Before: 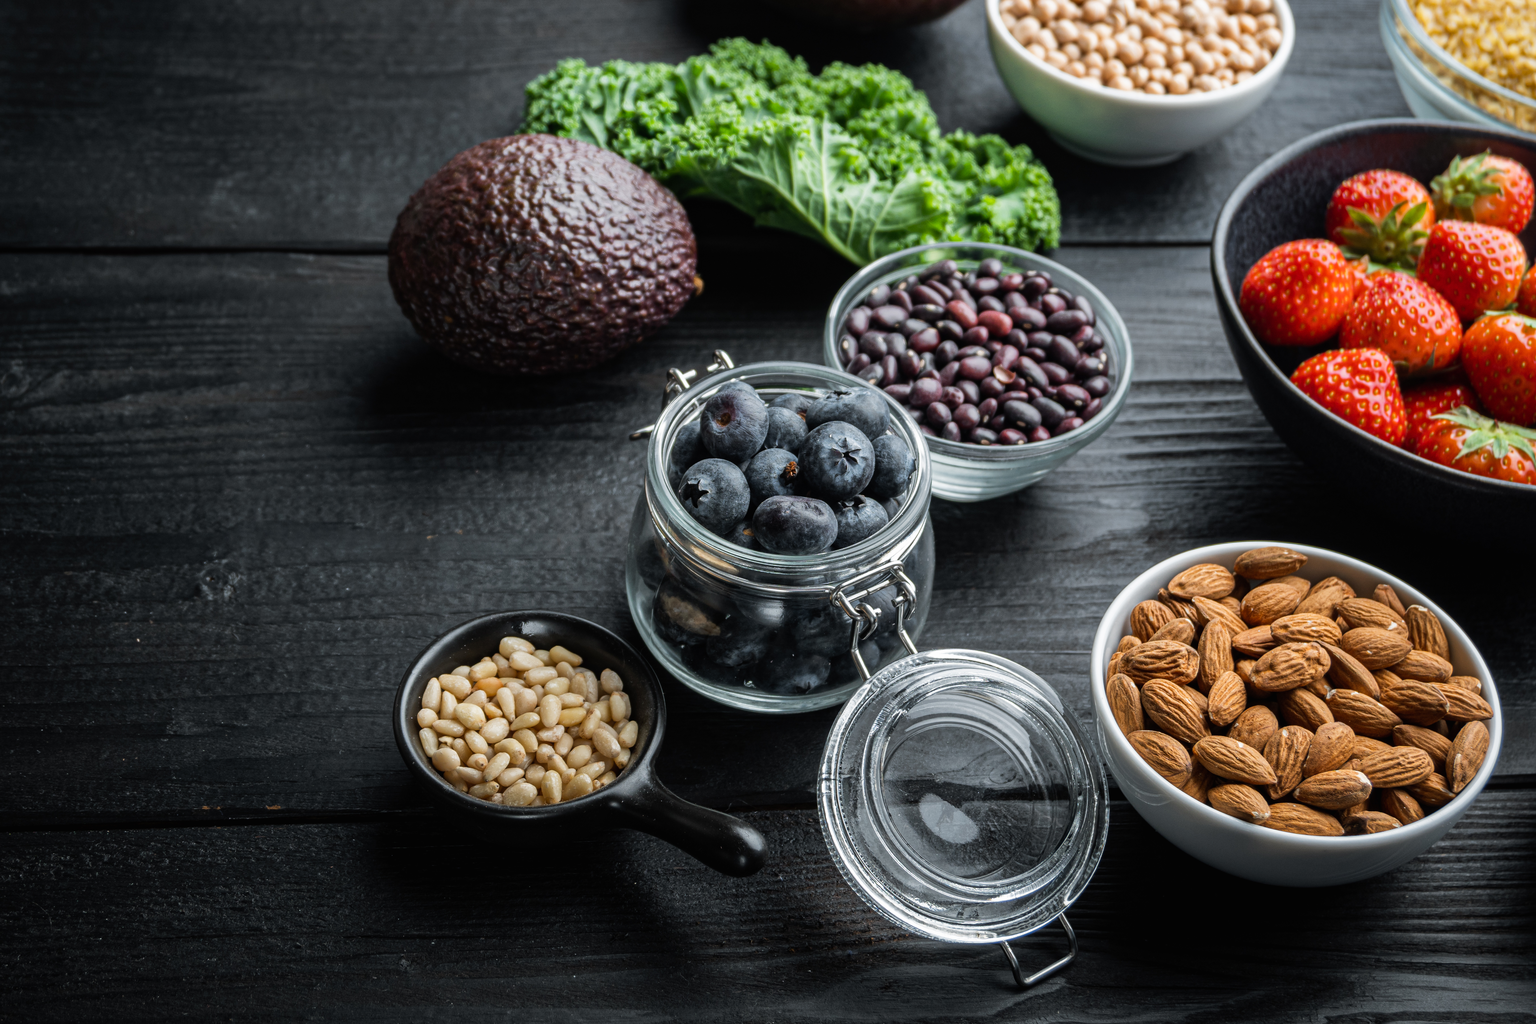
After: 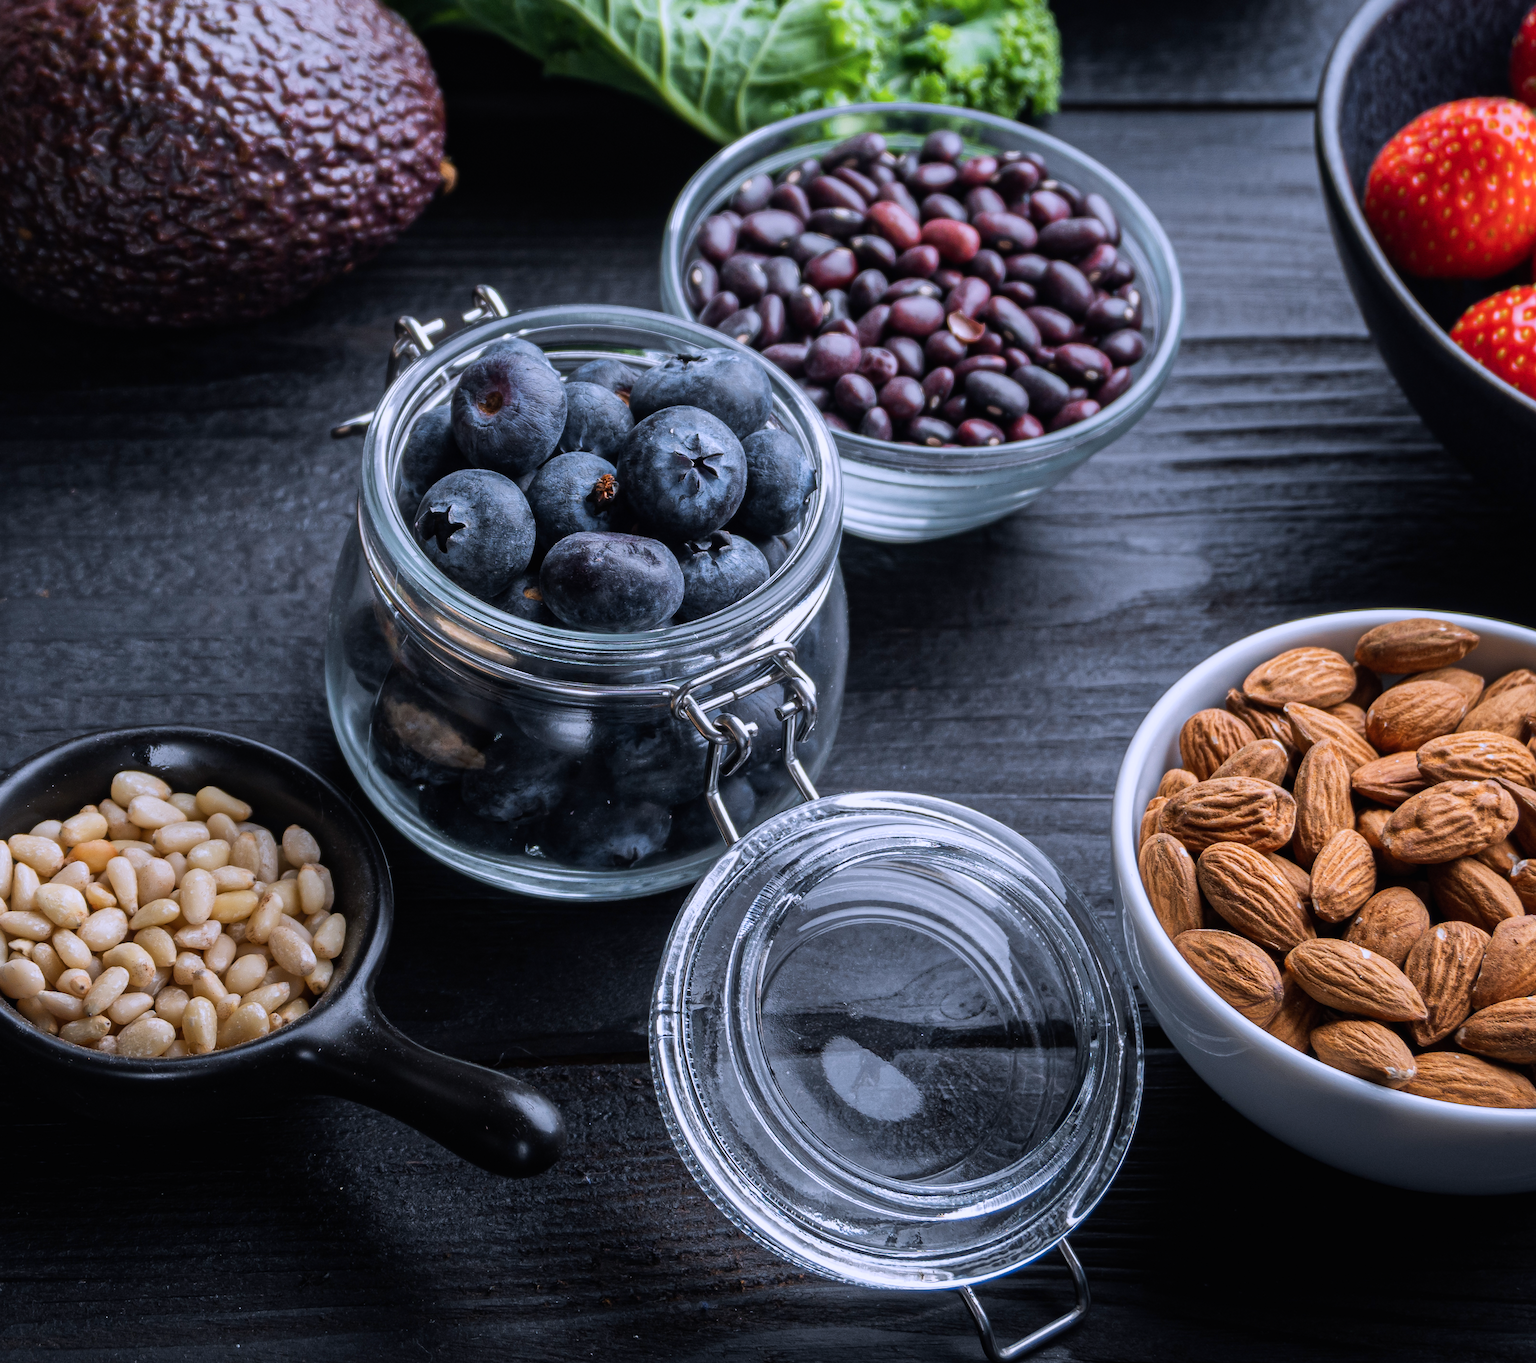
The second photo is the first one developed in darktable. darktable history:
crop and rotate: left 28.256%, top 17.734%, right 12.656%, bottom 3.573%
color calibration: output R [0.999, 0.026, -0.11, 0], output G [-0.019, 1.037, -0.099, 0], output B [0.022, -0.023, 0.902, 0], illuminant custom, x 0.367, y 0.392, temperature 4437.75 K, clip negative RGB from gamut false
